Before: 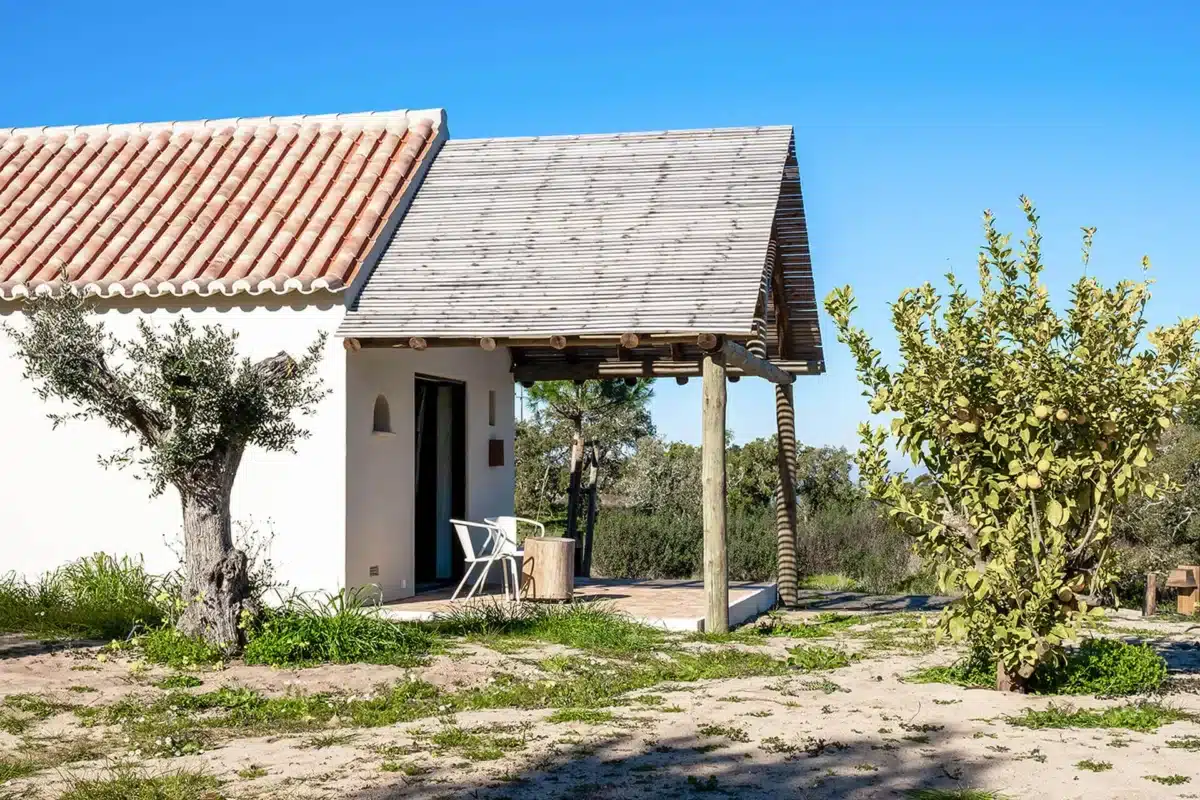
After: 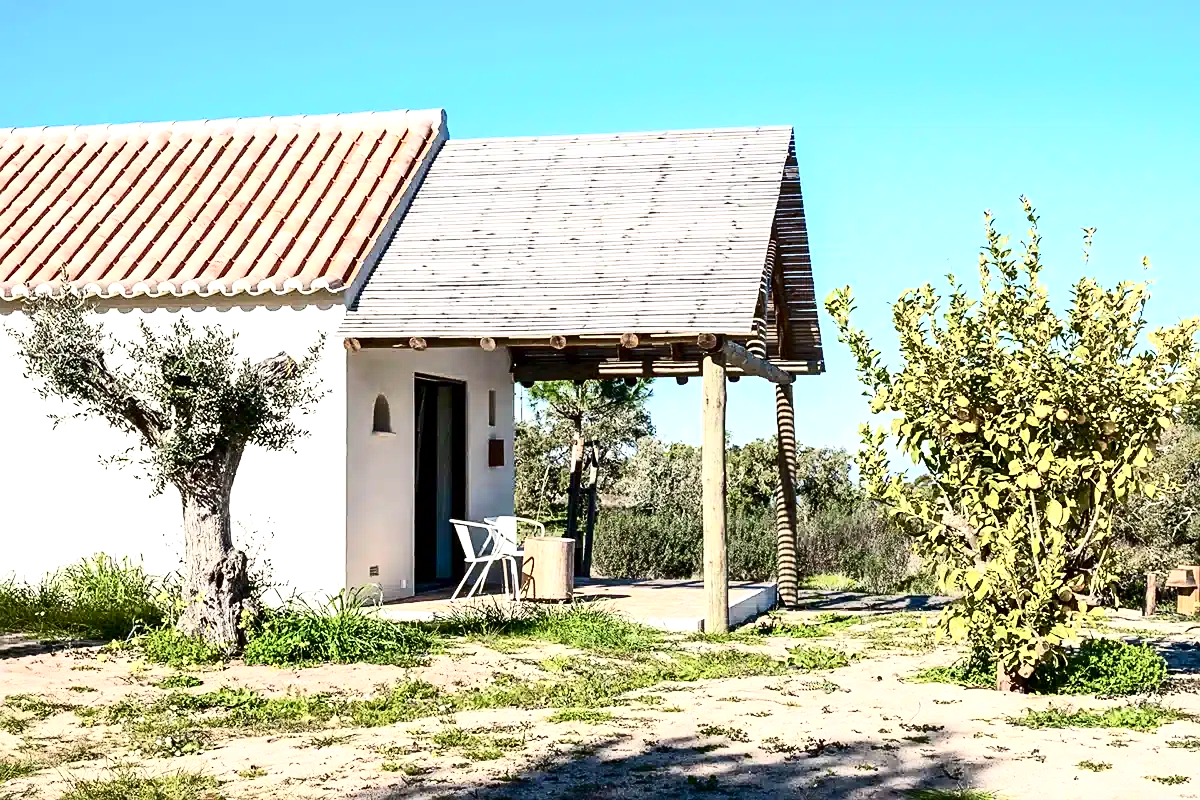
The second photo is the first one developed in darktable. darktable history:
exposure: black level correction 0.001, exposure 0.5 EV, compensate exposure bias true, compensate highlight preservation false
contrast brightness saturation: contrast 0.39, brightness 0.1
sharpen: radius 1.864, amount 0.398, threshold 1.271
